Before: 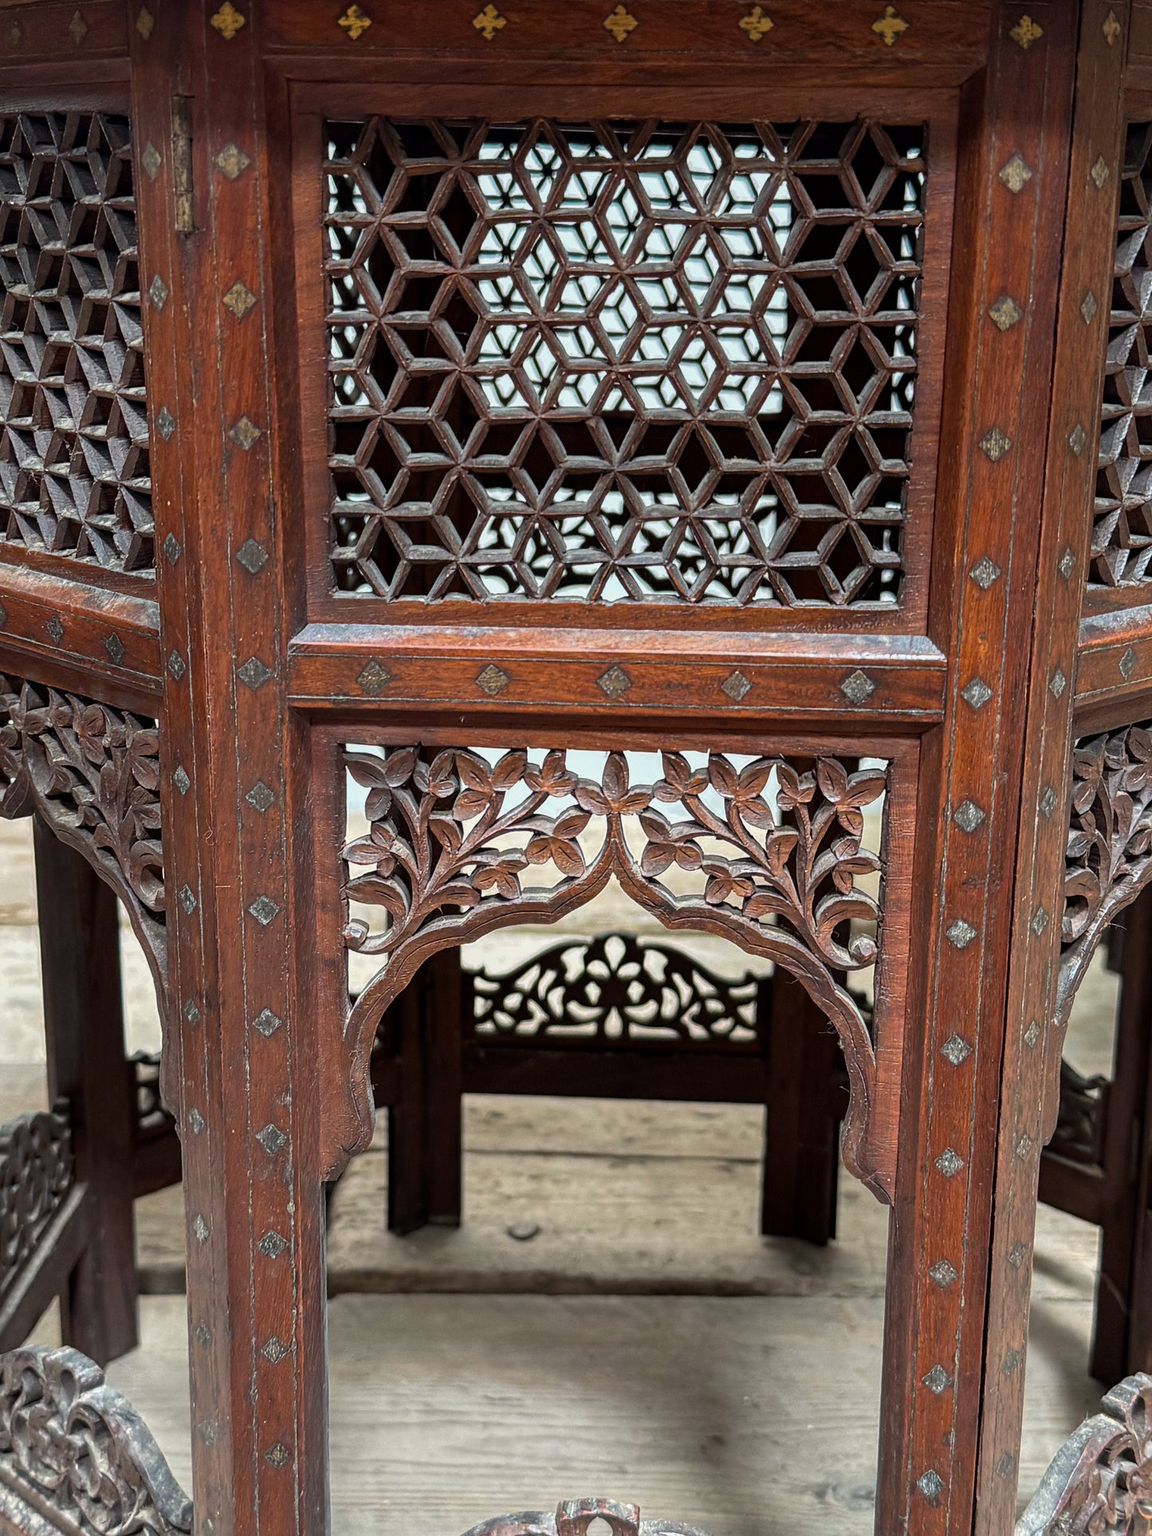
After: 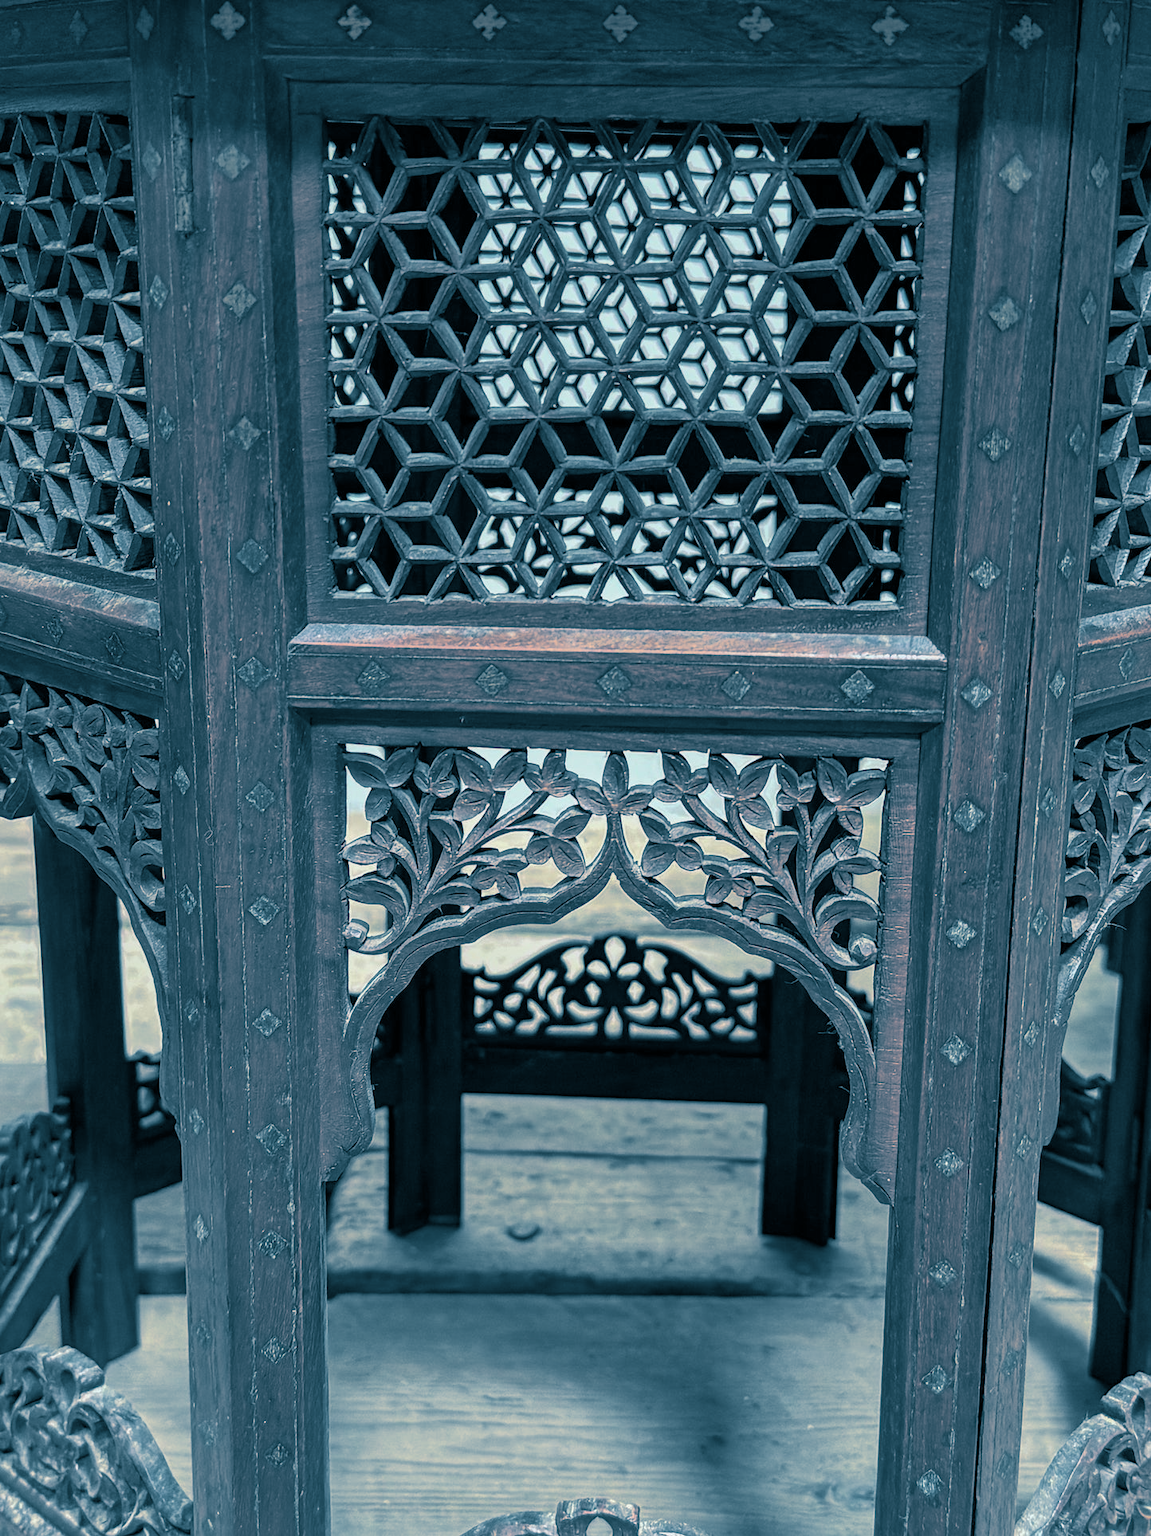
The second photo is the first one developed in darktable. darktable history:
white balance: red 0.978, blue 0.999
shadows and highlights: on, module defaults
split-toning: shadows › hue 212.4°, balance -70
